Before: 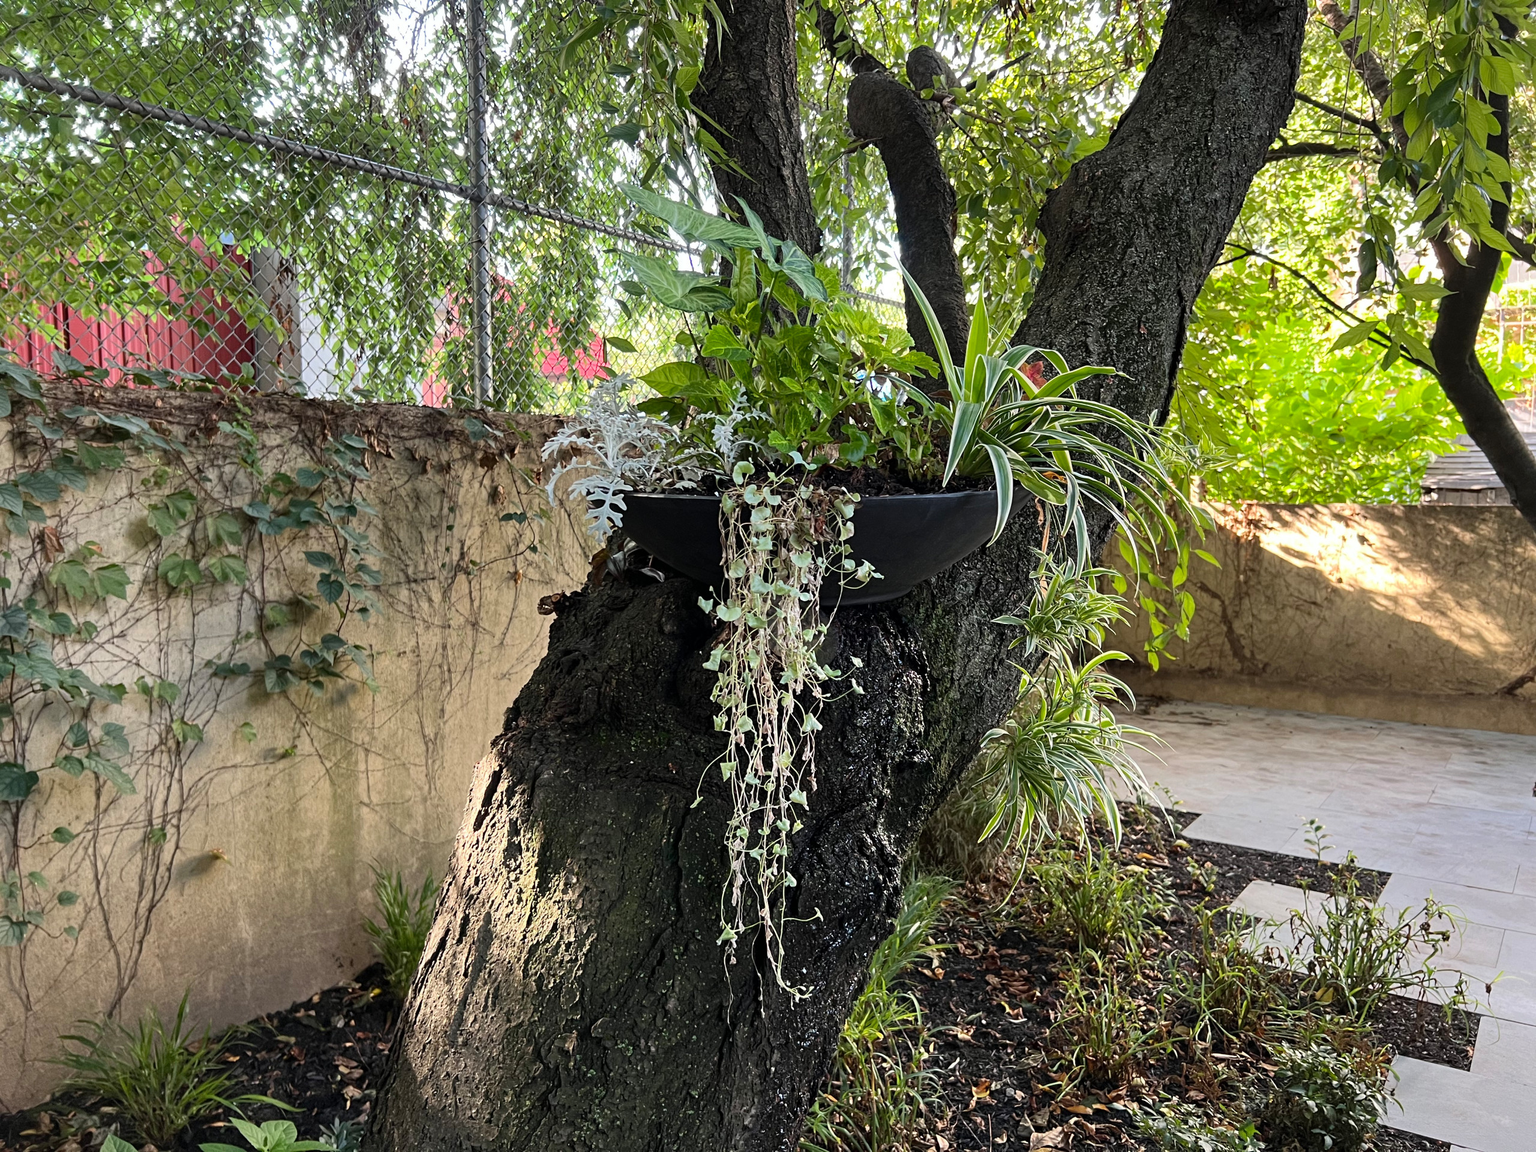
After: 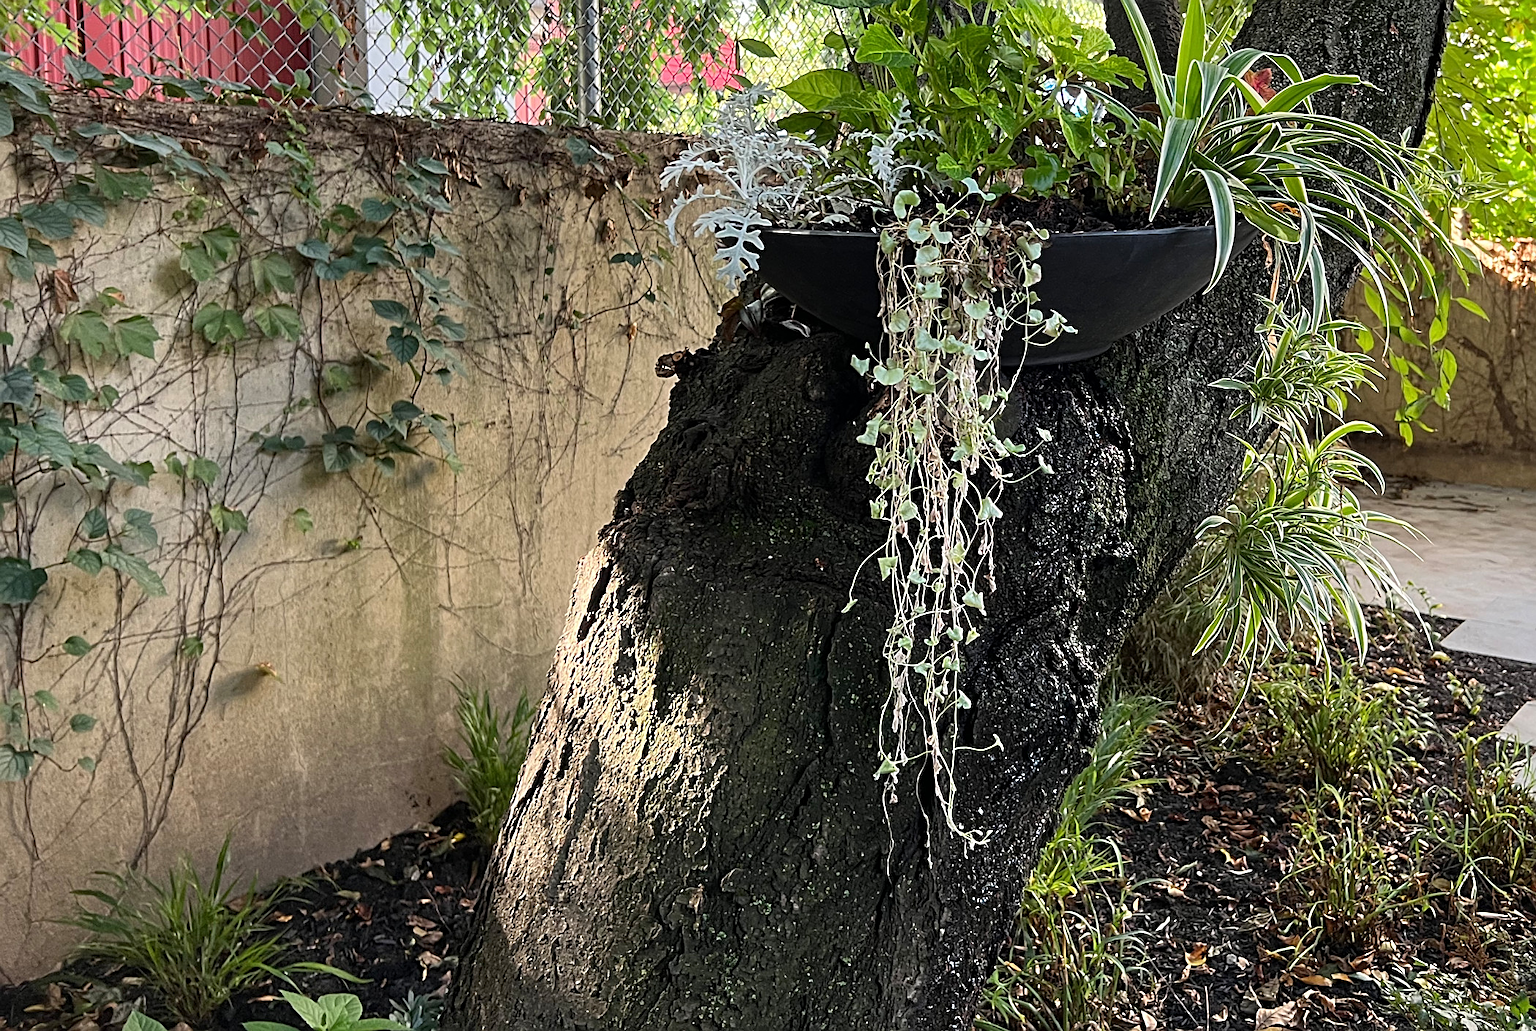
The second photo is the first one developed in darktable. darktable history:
sharpen: amount 0.6
crop: top 26.531%, right 17.959%
